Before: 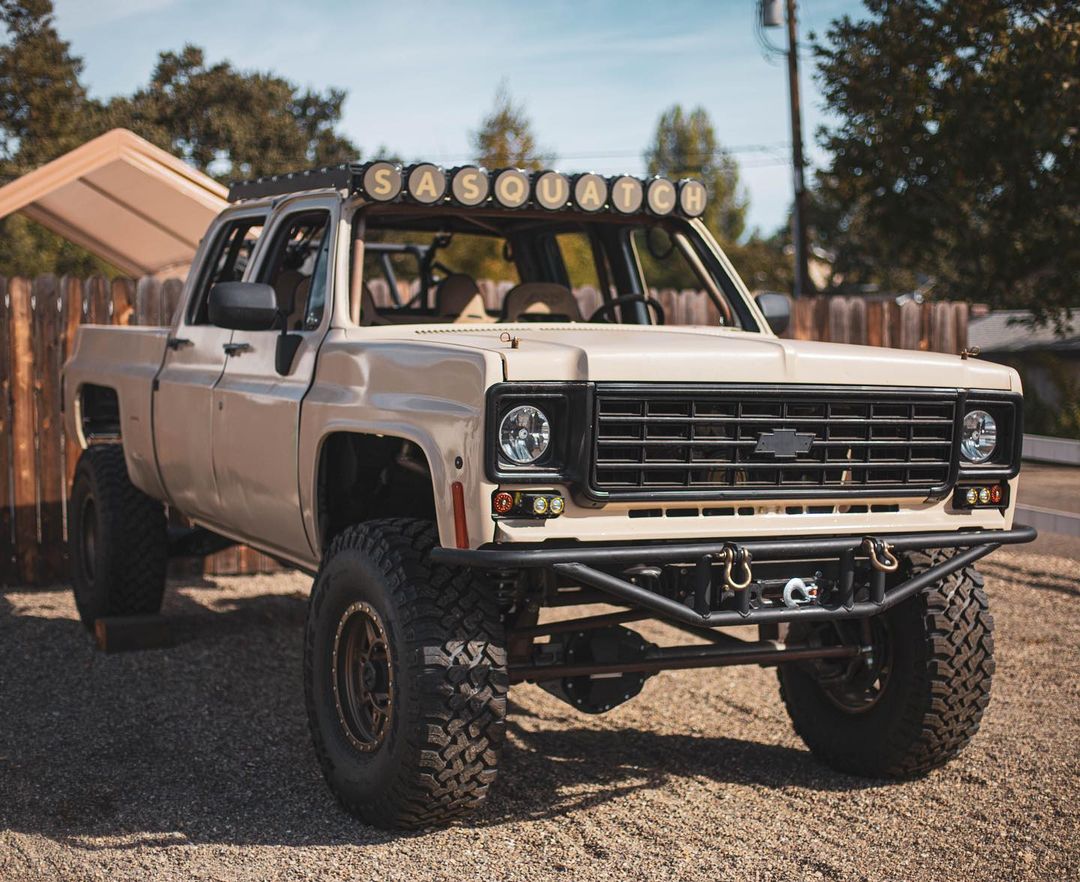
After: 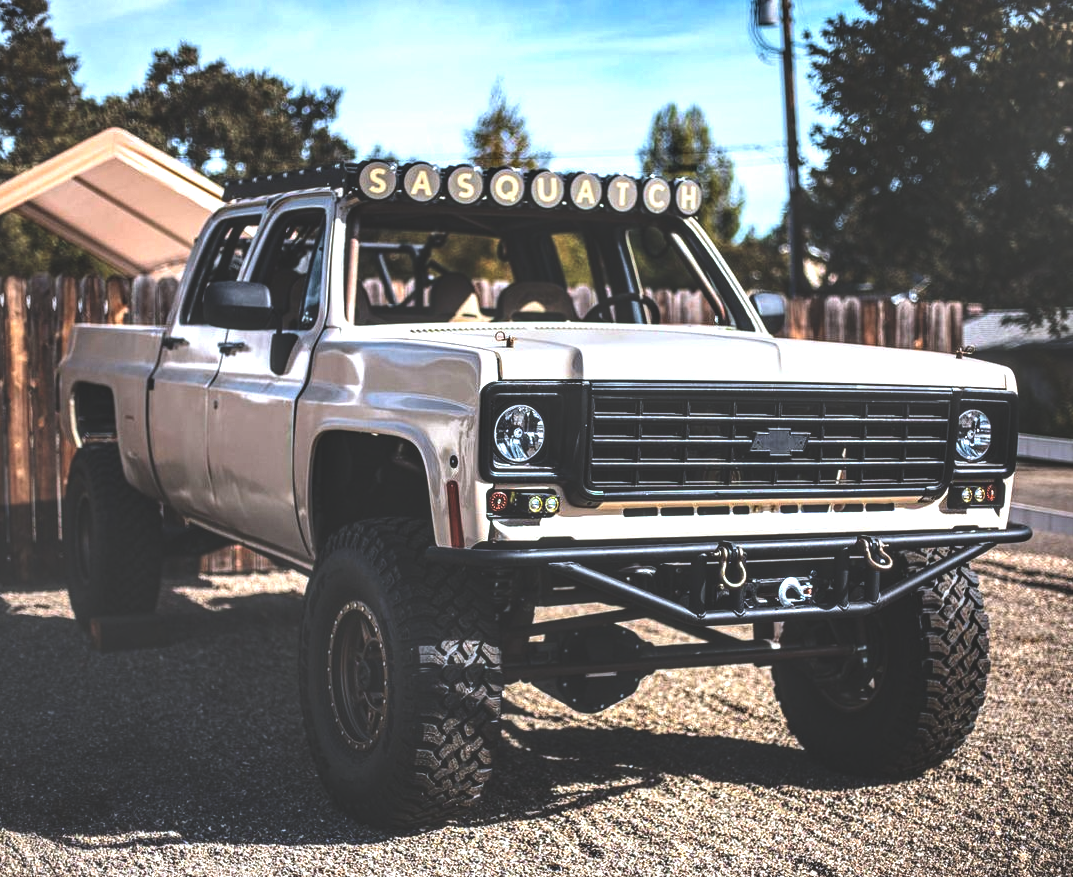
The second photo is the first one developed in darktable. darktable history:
white balance: red 0.924, blue 1.095
crop and rotate: left 0.614%, top 0.179%, bottom 0.309%
rgb curve: curves: ch0 [(0, 0.186) (0.314, 0.284) (0.775, 0.708) (1, 1)], compensate middle gray true, preserve colors none
shadows and highlights: shadows 52.34, highlights -28.23, soften with gaussian
exposure: exposure 0.2 EV, compensate highlight preservation false
local contrast: highlights 25%, detail 150%
tone equalizer: -8 EV 0.001 EV, -7 EV -0.002 EV, -6 EV 0.002 EV, -5 EV -0.03 EV, -4 EV -0.116 EV, -3 EV -0.169 EV, -2 EV 0.24 EV, -1 EV 0.702 EV, +0 EV 0.493 EV
